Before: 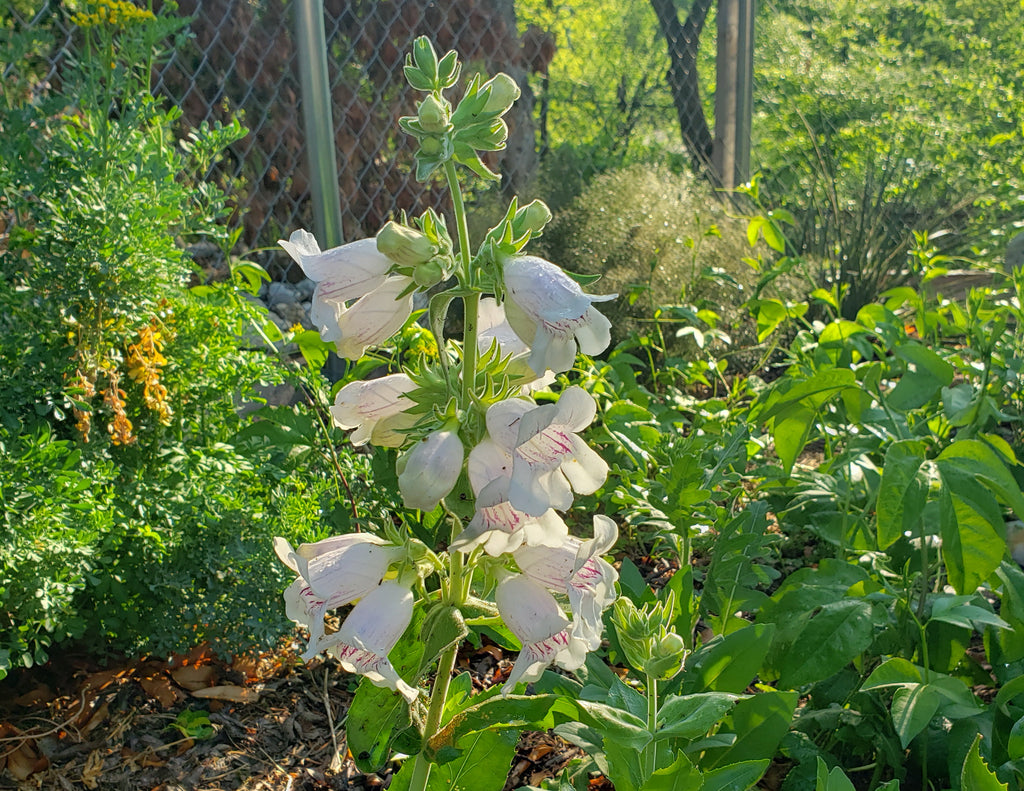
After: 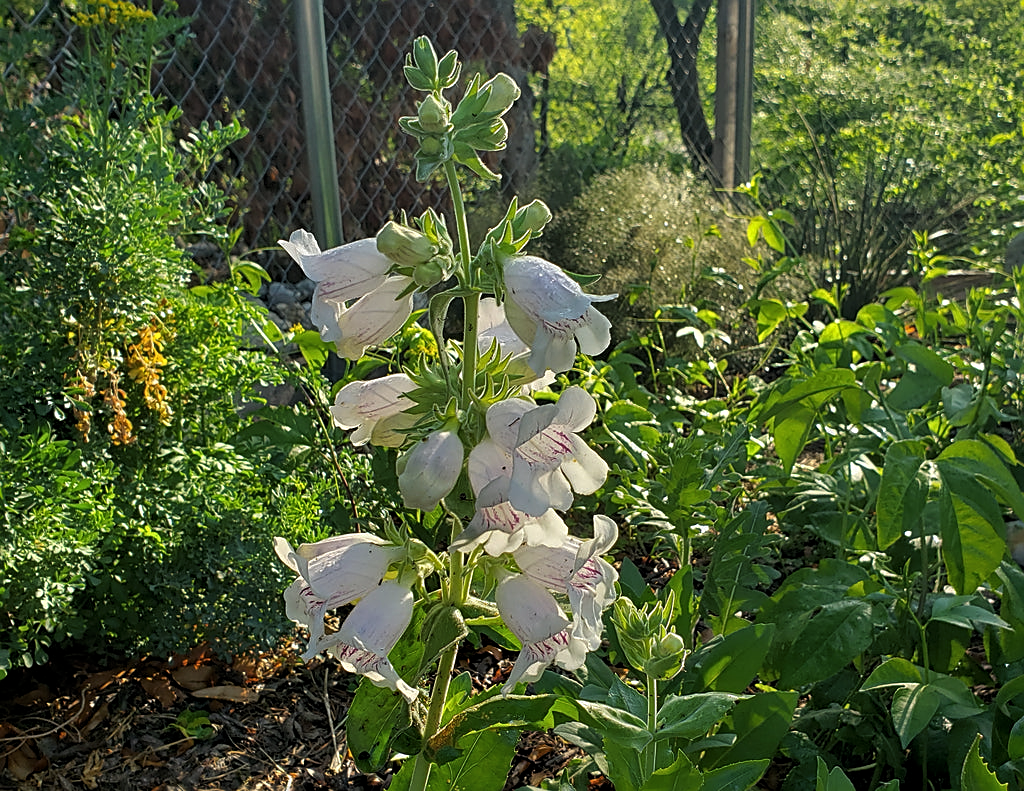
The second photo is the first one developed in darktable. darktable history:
exposure: black level correction 0.002, exposure -0.1 EV, compensate highlight preservation false
sharpen: on, module defaults
levels: levels [0.029, 0.545, 0.971]
